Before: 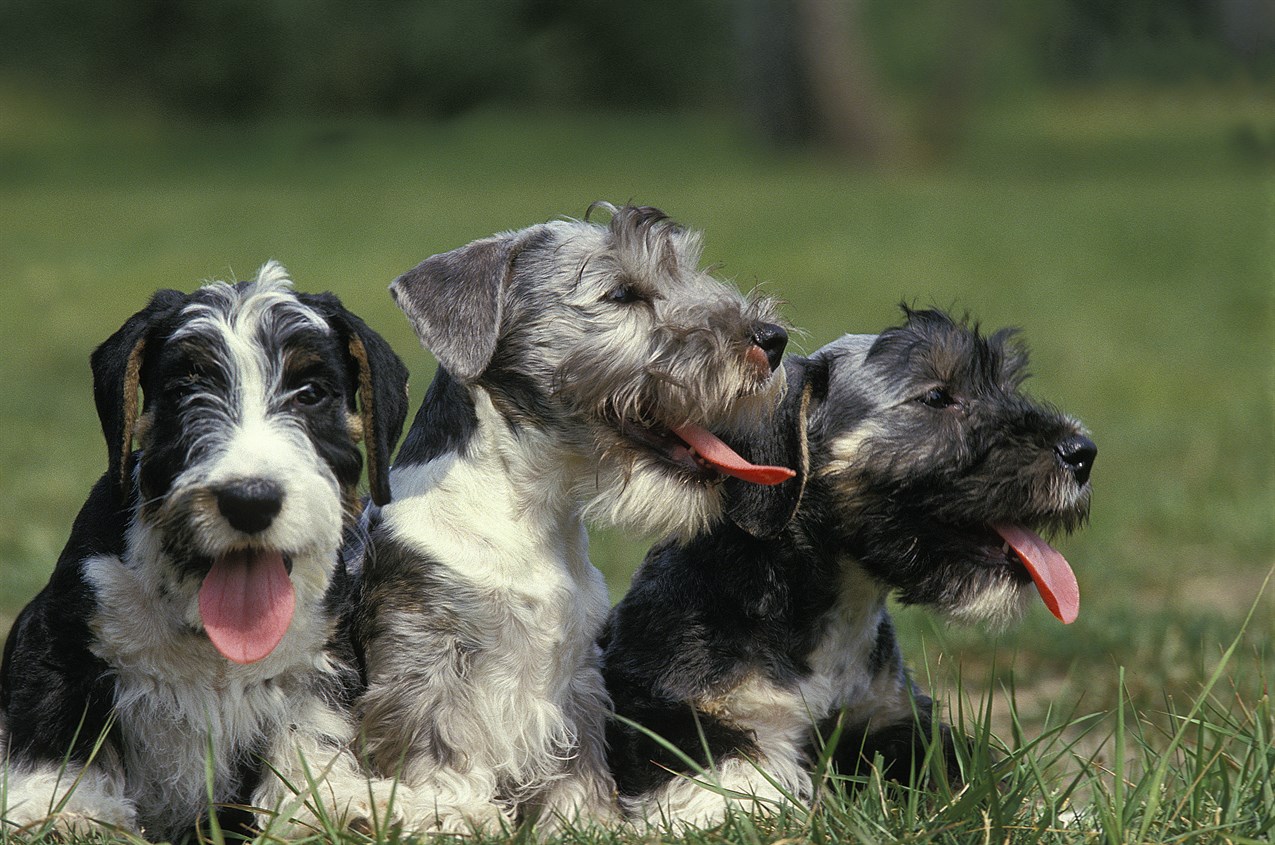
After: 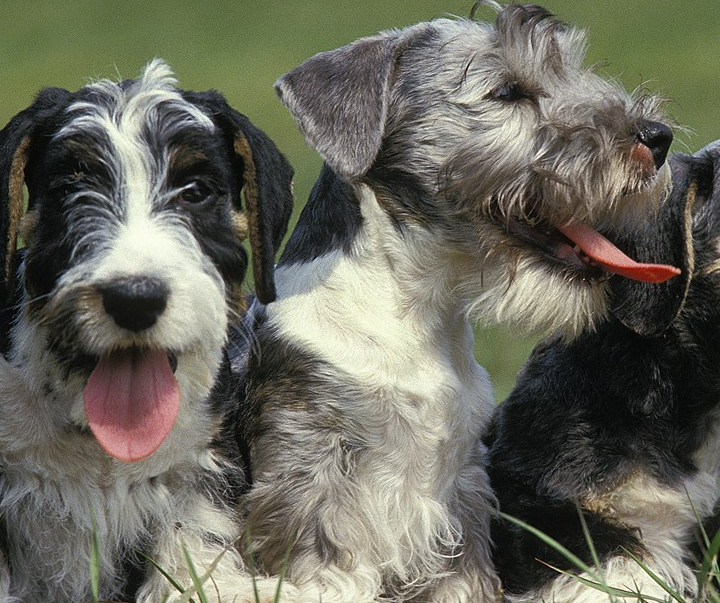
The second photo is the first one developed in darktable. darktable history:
crop: left 9.074%, top 23.907%, right 34.416%, bottom 4.716%
